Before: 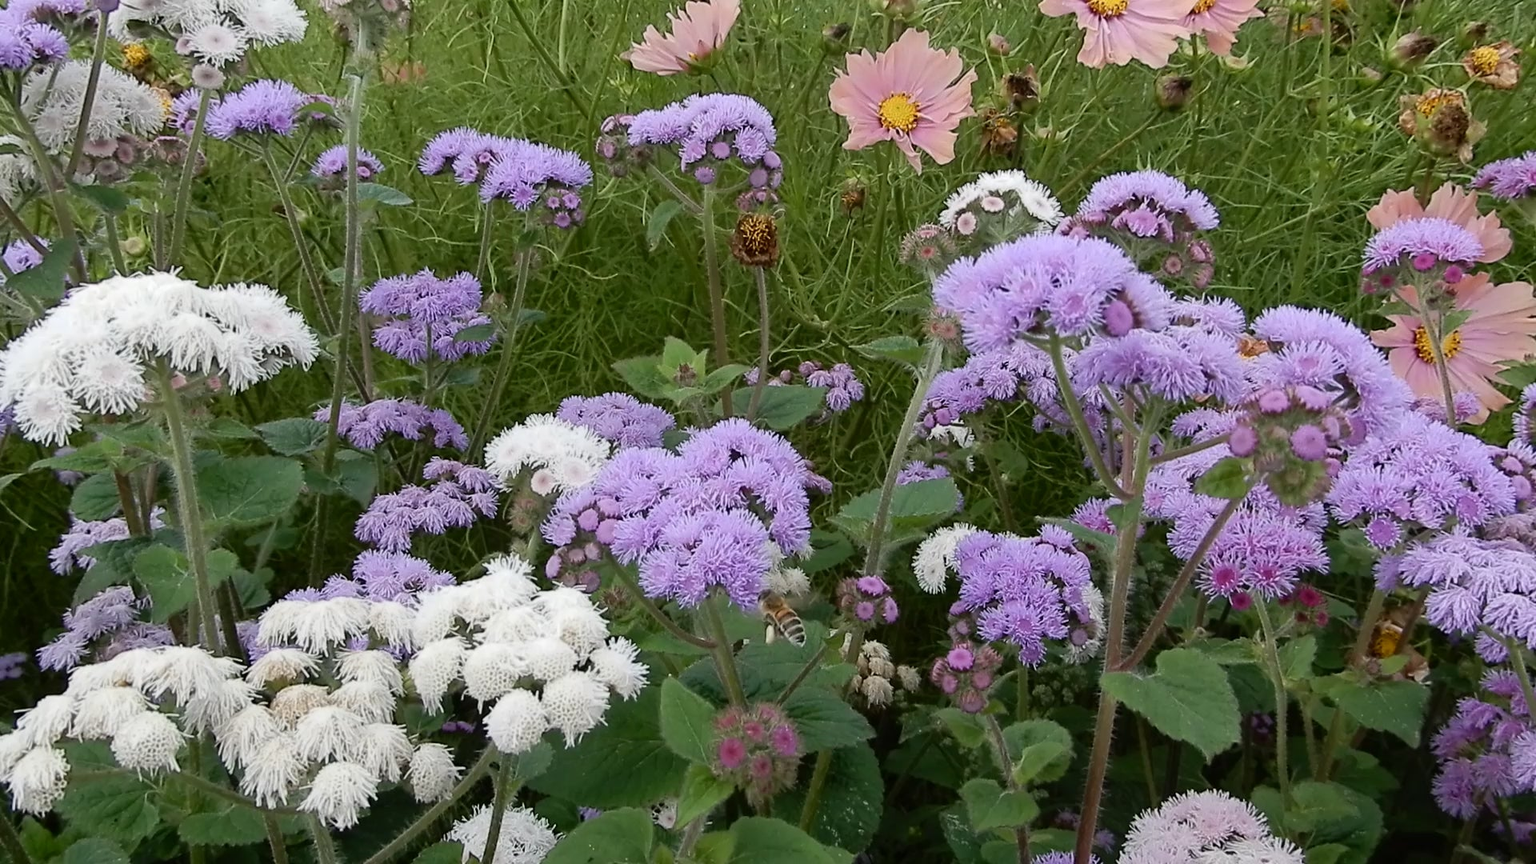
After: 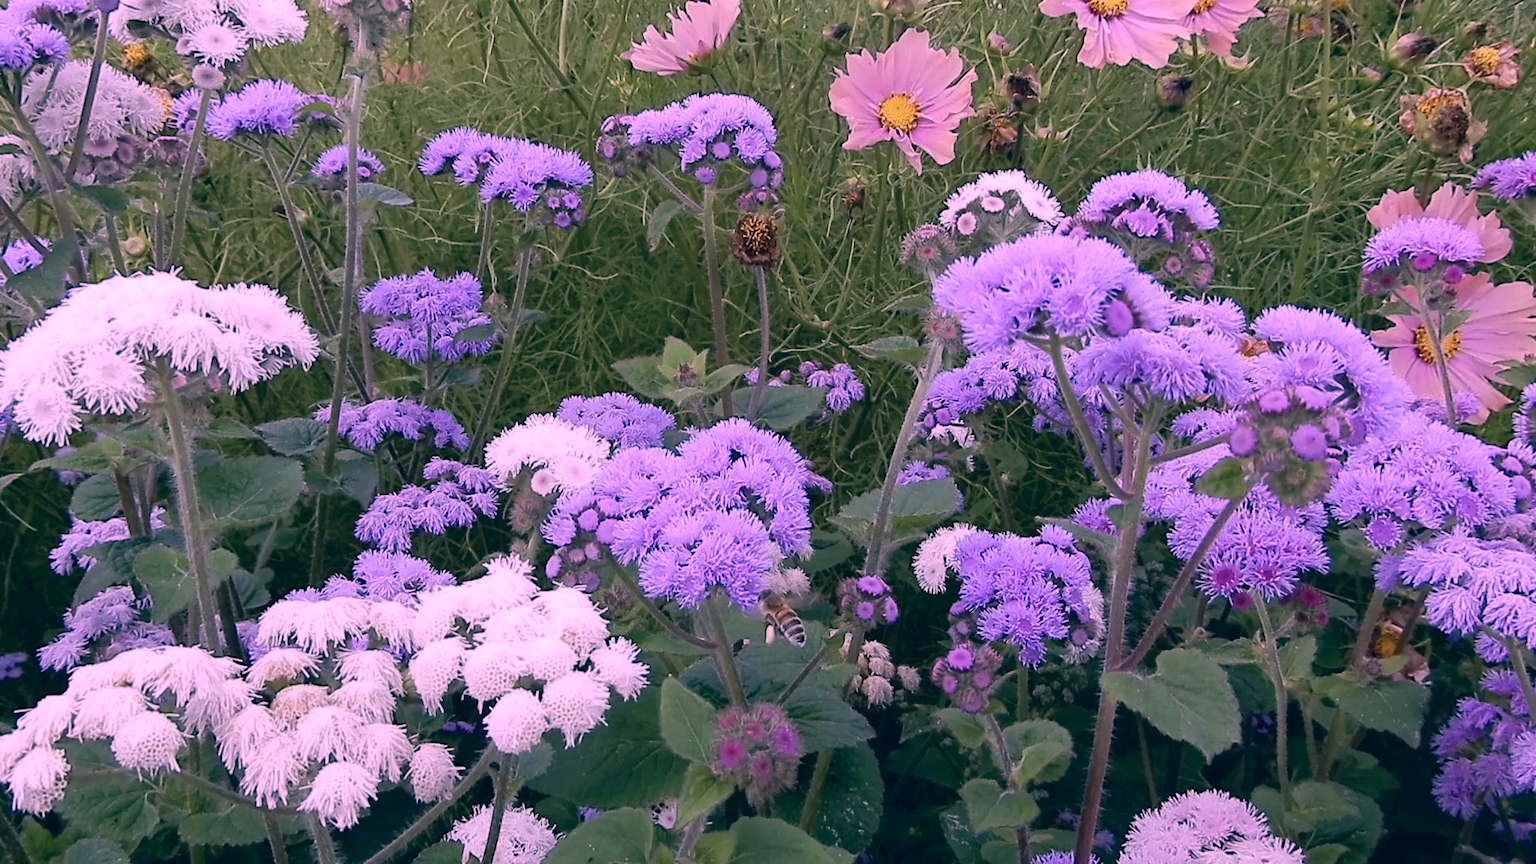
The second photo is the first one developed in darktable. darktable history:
color calibration: output R [1.107, -0.012, -0.003, 0], output B [0, 0, 1.308, 0], illuminant F (fluorescent), F source F9 (Cool White Deluxe 4150 K) – high CRI, x 0.374, y 0.373, temperature 4150.68 K
color correction: highlights a* 10.34, highlights b* 14.11, shadows a* -10.03, shadows b* -14.88
